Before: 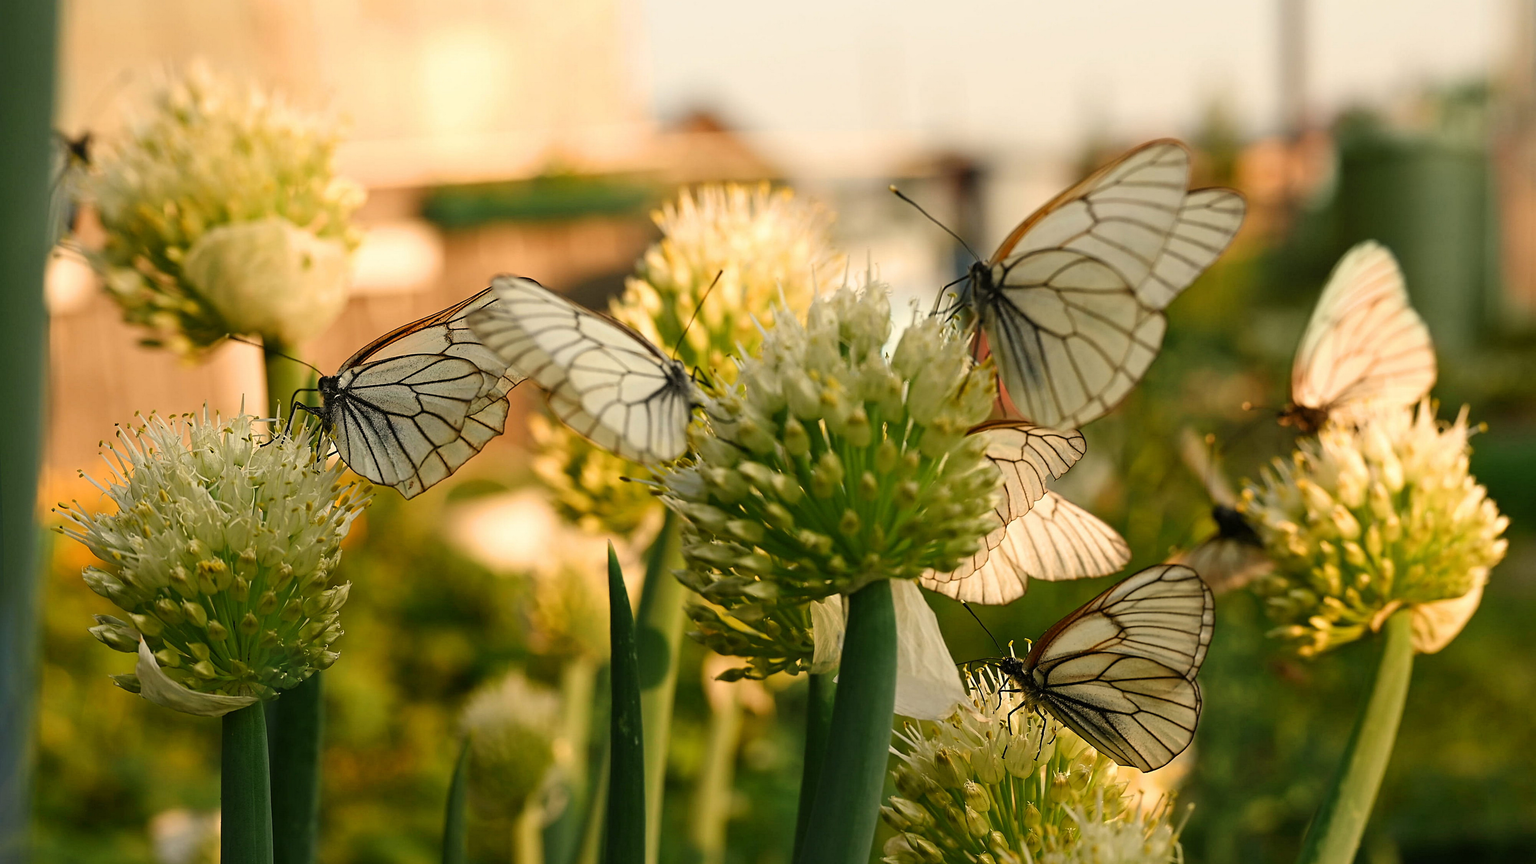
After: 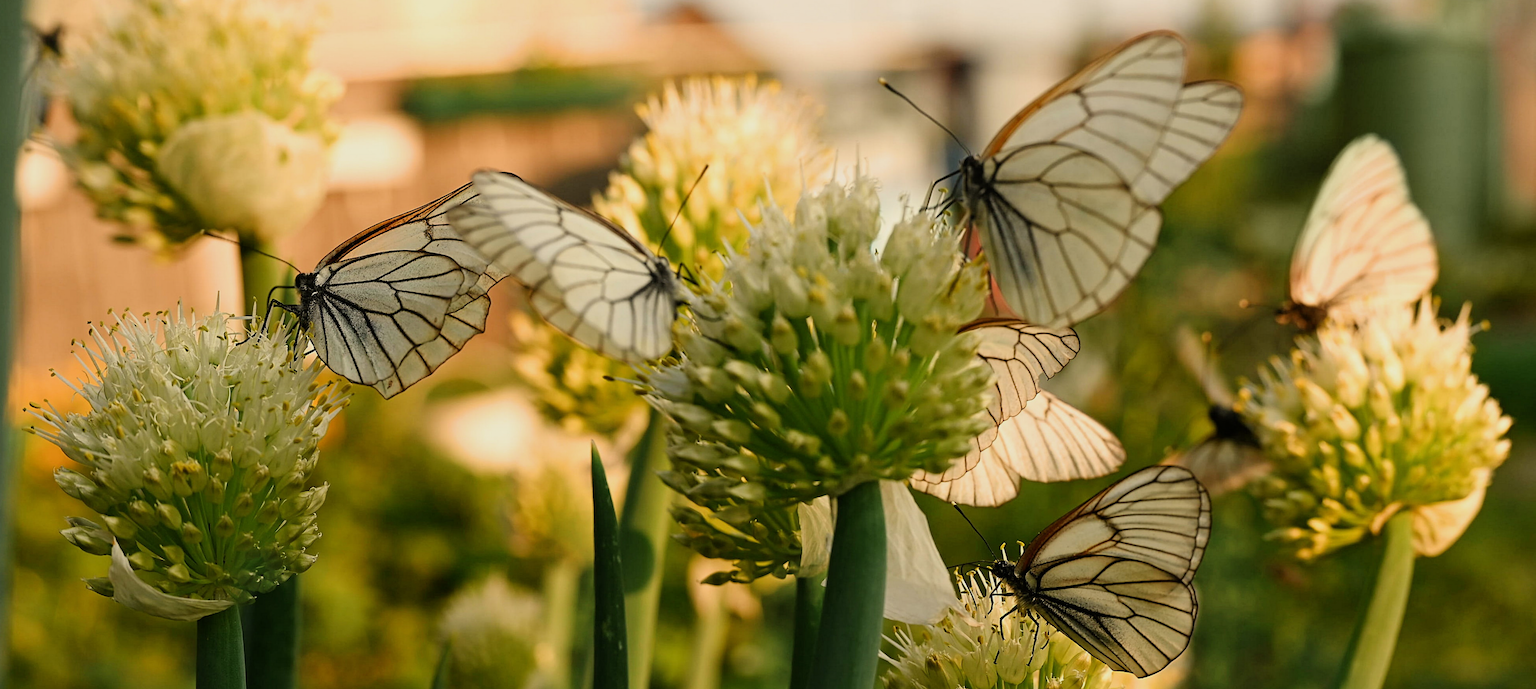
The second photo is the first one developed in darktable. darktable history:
filmic rgb: black relative exposure -11.4 EV, white relative exposure 3.24 EV, hardness 6.73
crop and rotate: left 1.942%, top 12.671%, right 0.178%, bottom 9.148%
